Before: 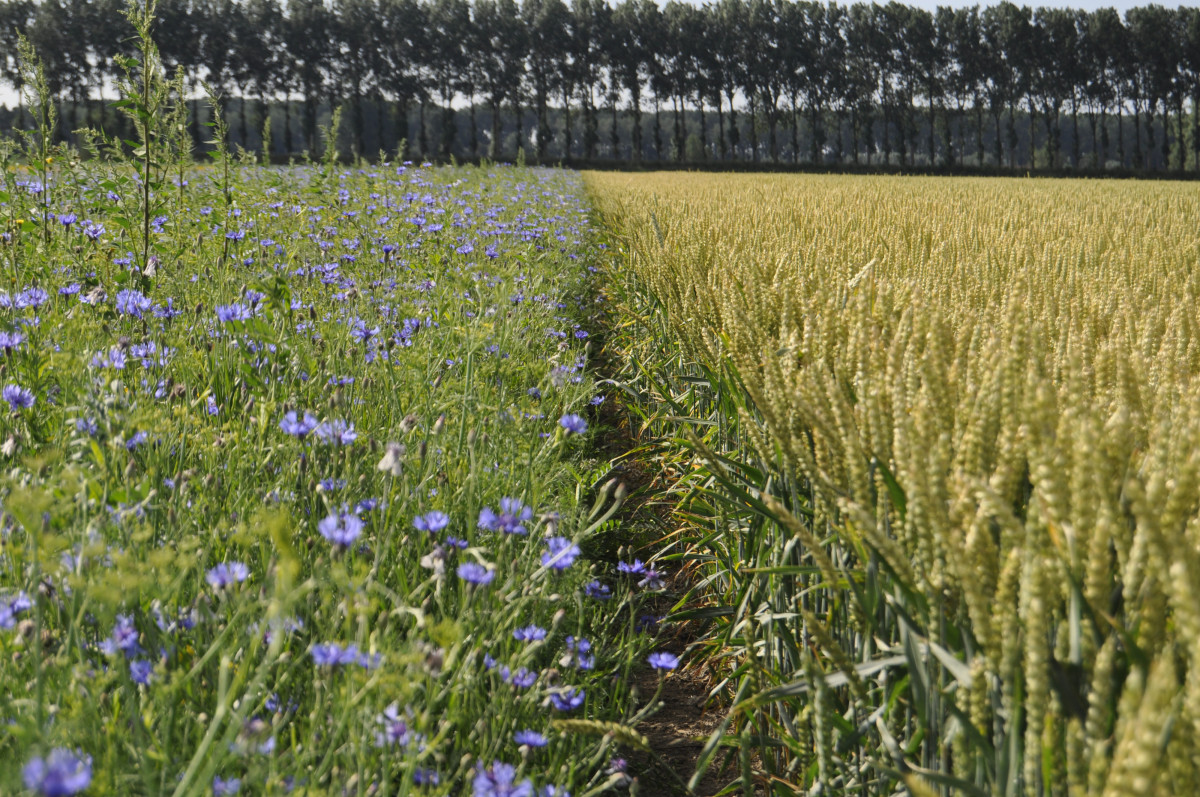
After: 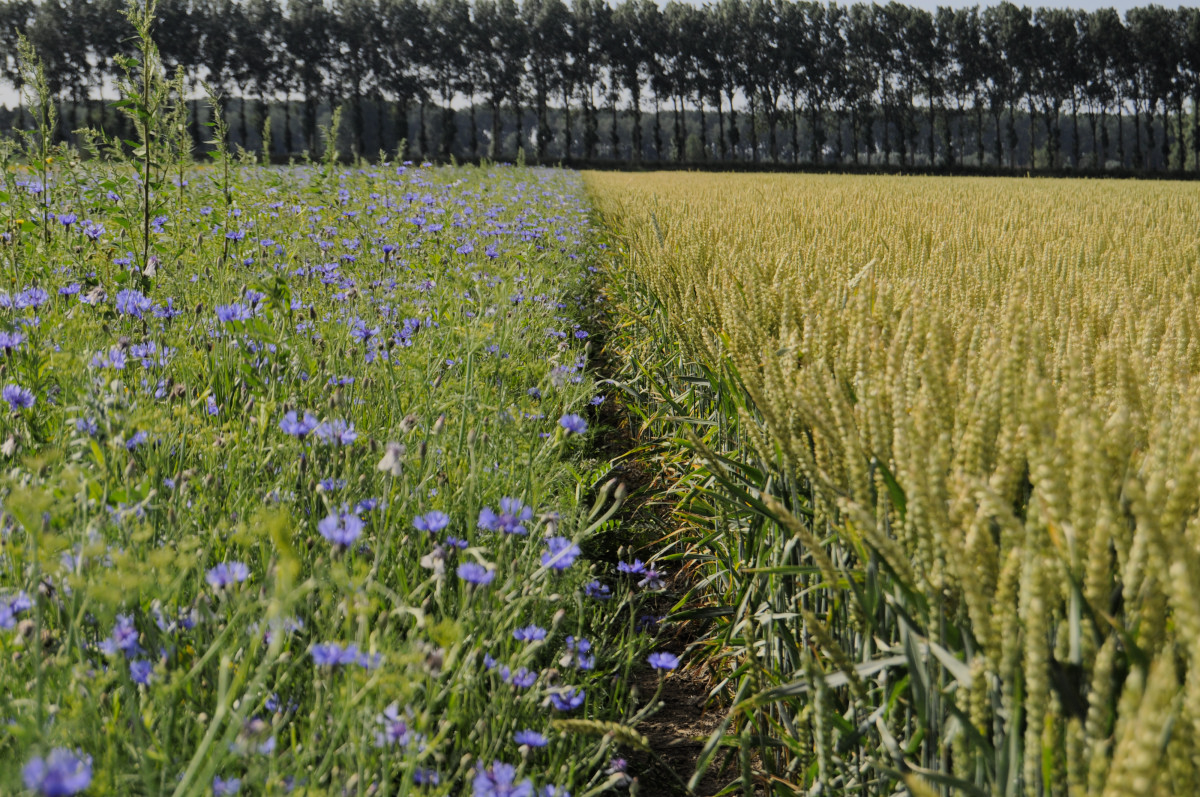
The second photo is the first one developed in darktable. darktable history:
filmic rgb: black relative exposure -7.65 EV, white relative exposure 4.56 EV, hardness 3.61, color science v6 (2022)
vibrance: on, module defaults
